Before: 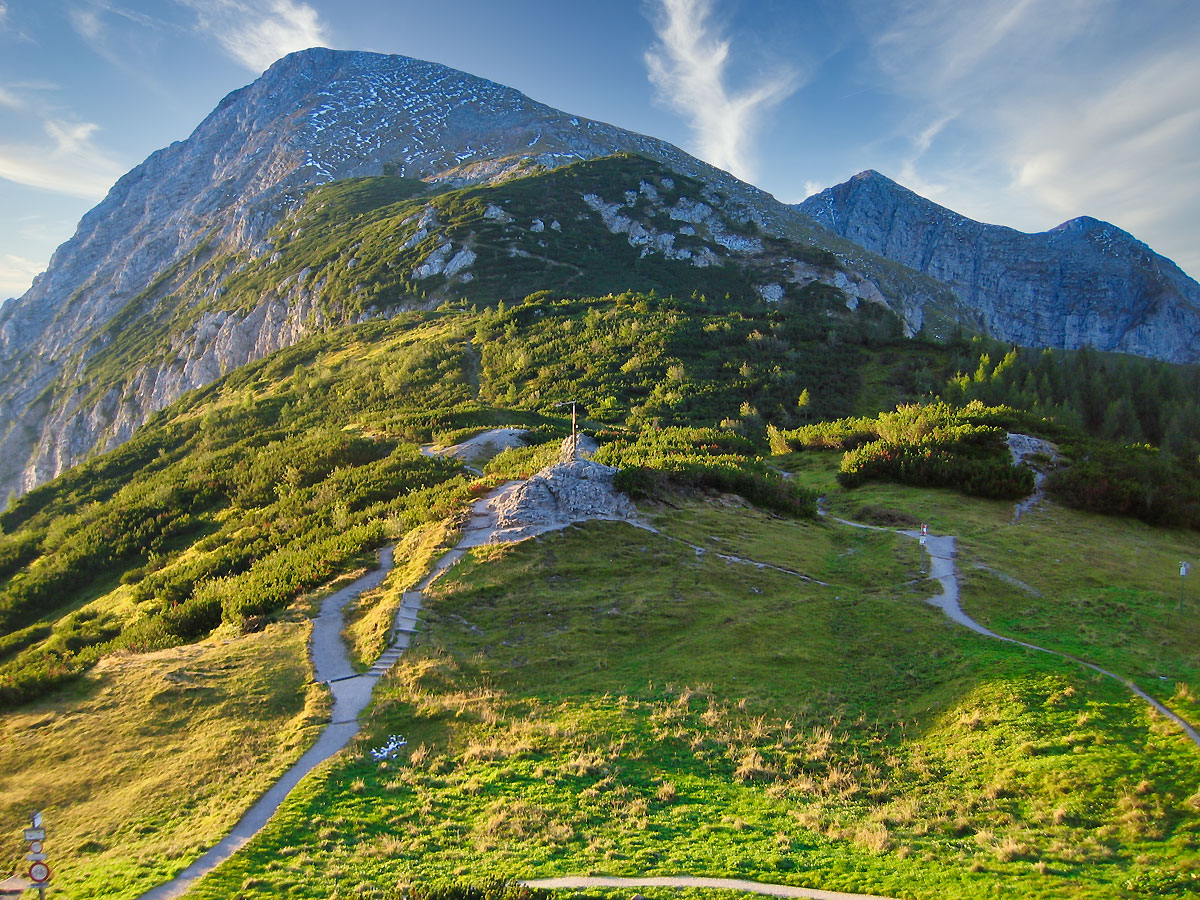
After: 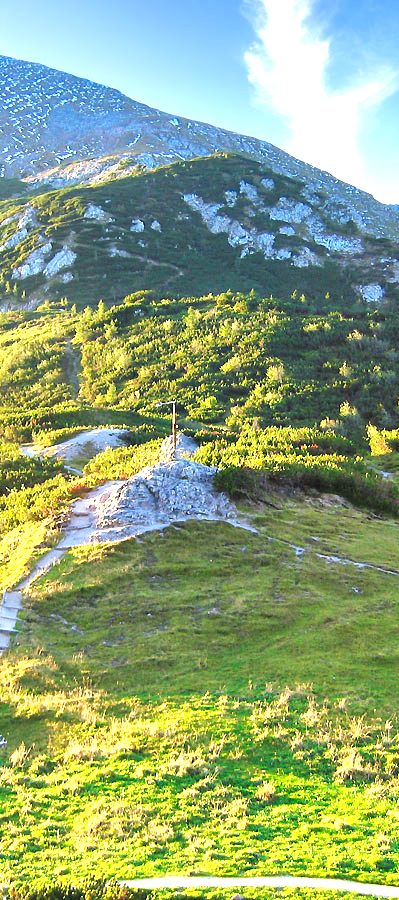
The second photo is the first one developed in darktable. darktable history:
exposure: black level correction 0, exposure 1.45 EV, compensate exposure bias true, compensate highlight preservation false
crop: left 33.36%, right 33.36%
